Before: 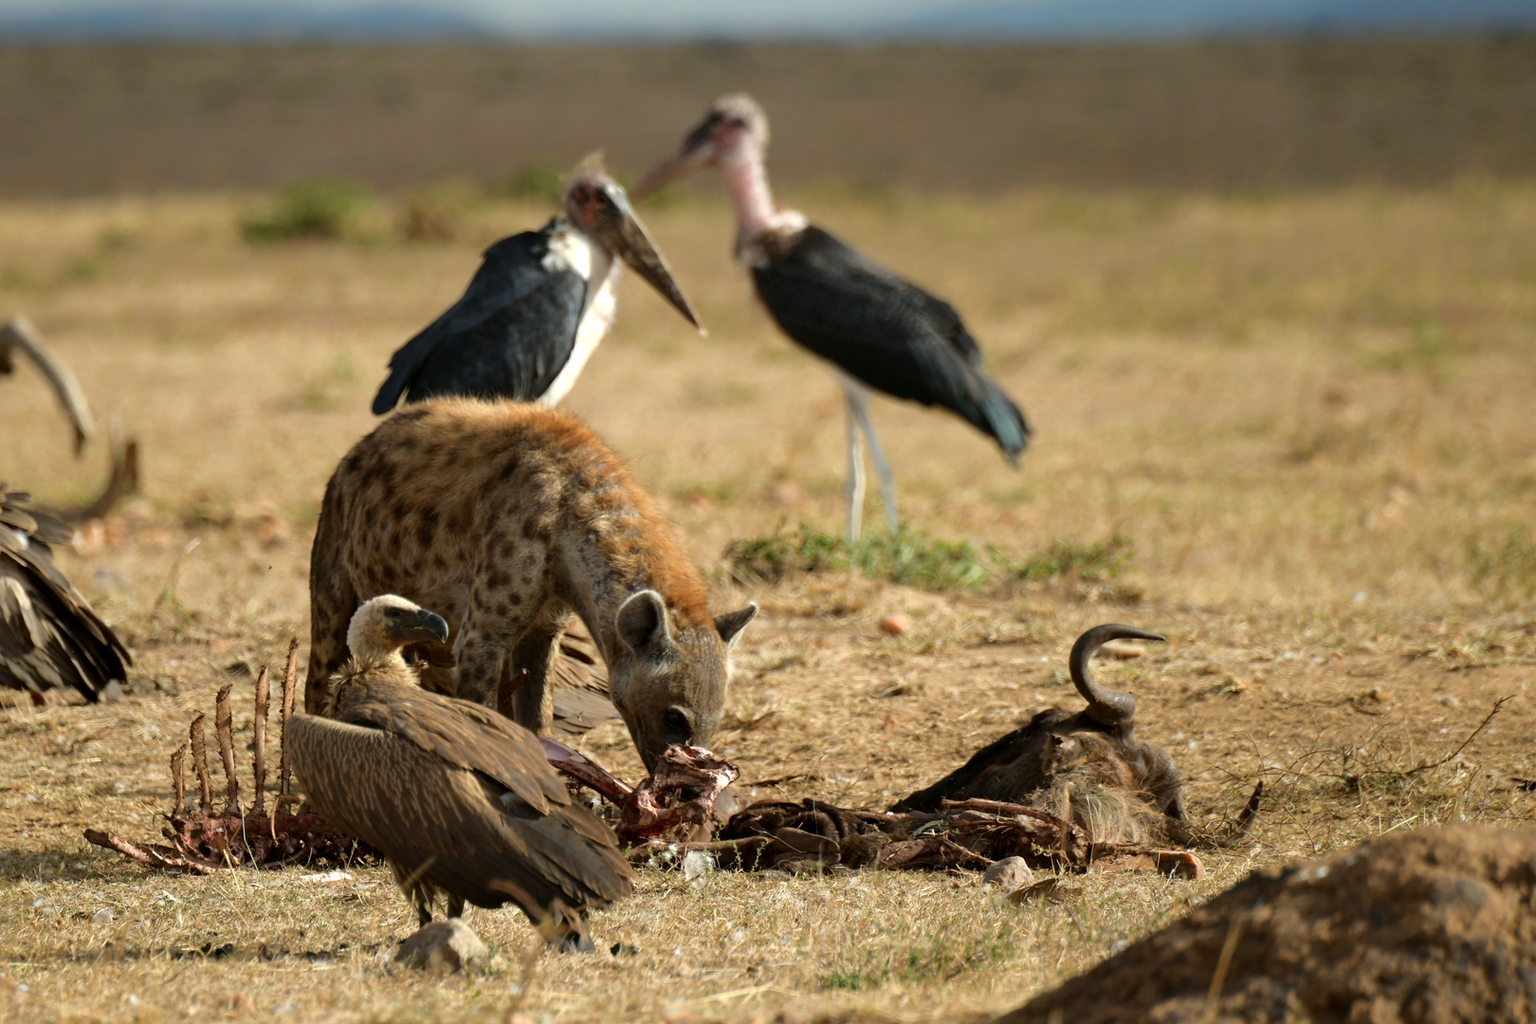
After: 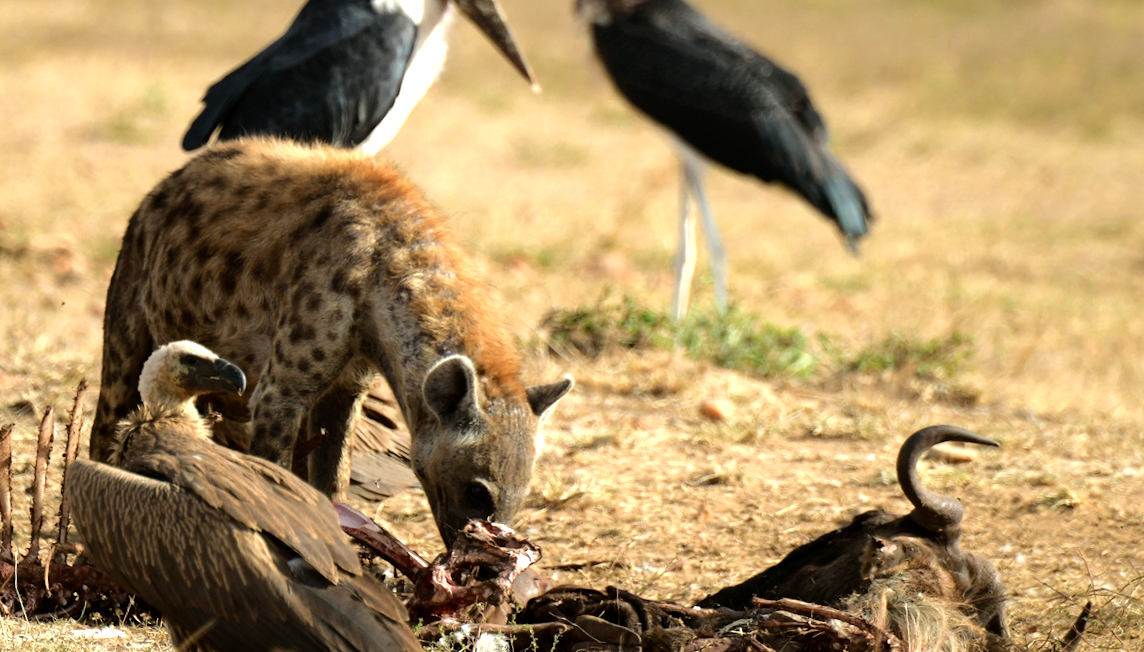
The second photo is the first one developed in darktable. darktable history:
crop and rotate: angle -4.04°, left 9.803%, top 21.229%, right 12.235%, bottom 12.138%
tone equalizer: -8 EV -0.715 EV, -7 EV -0.675 EV, -6 EV -0.608 EV, -5 EV -0.387 EV, -3 EV 0.371 EV, -2 EV 0.6 EV, -1 EV 0.692 EV, +0 EV 0.751 EV
